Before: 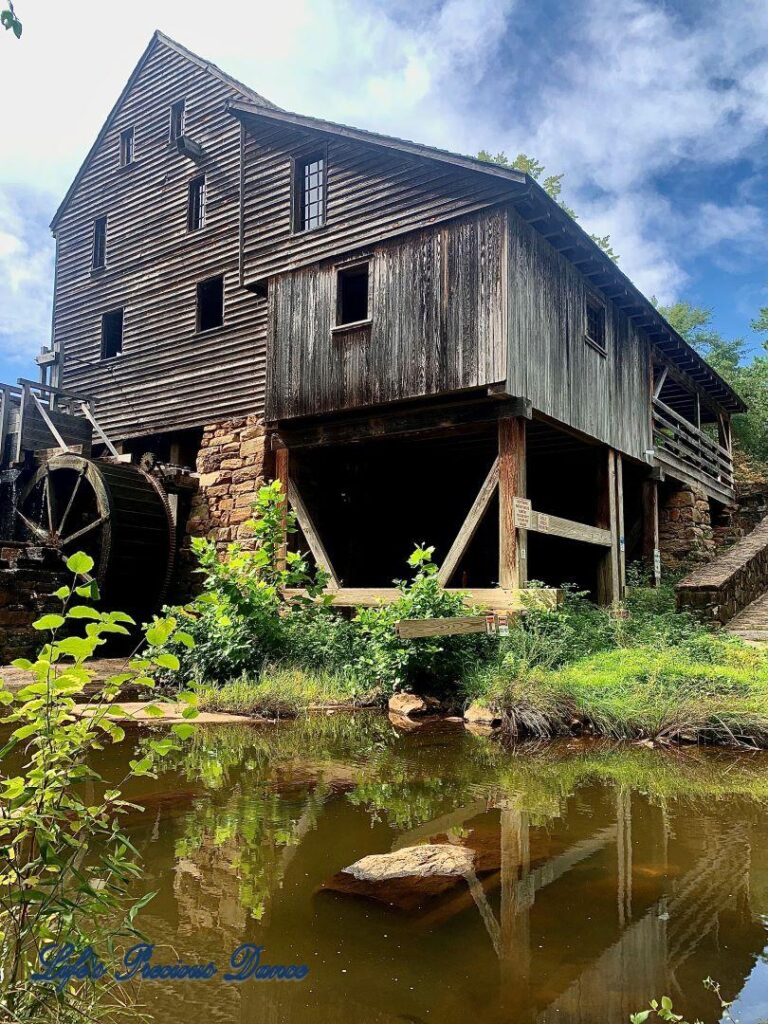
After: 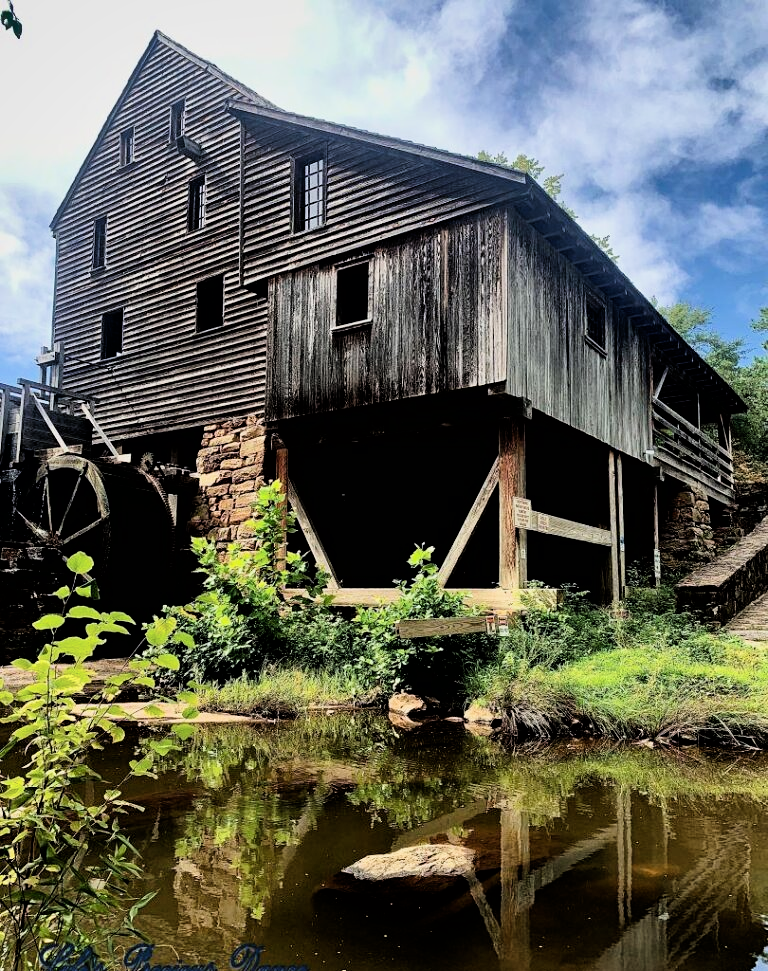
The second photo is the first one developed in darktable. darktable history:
crop and rotate: top 0%, bottom 5.097%
filmic rgb: black relative exposure -4 EV, white relative exposure 3 EV, hardness 3.02, contrast 1.5
shadows and highlights: shadows 5, soften with gaussian
